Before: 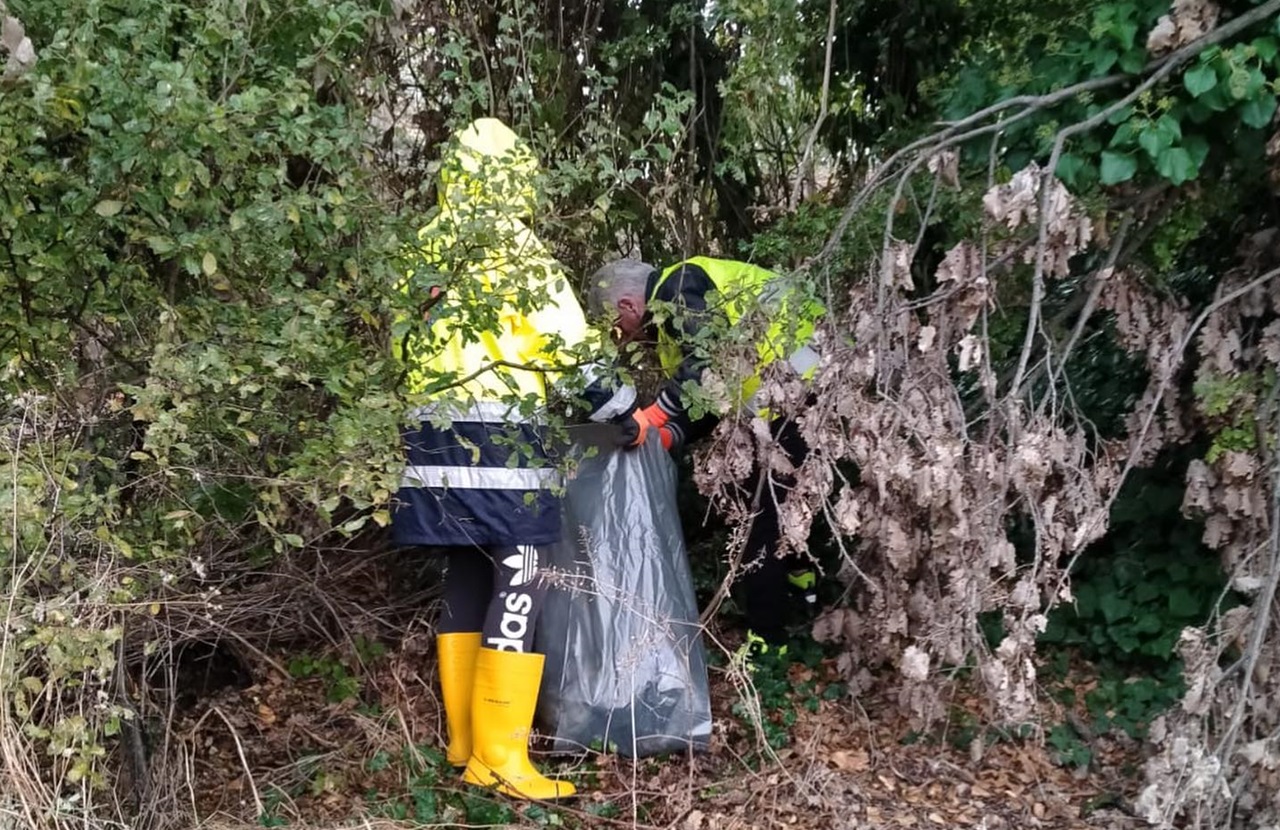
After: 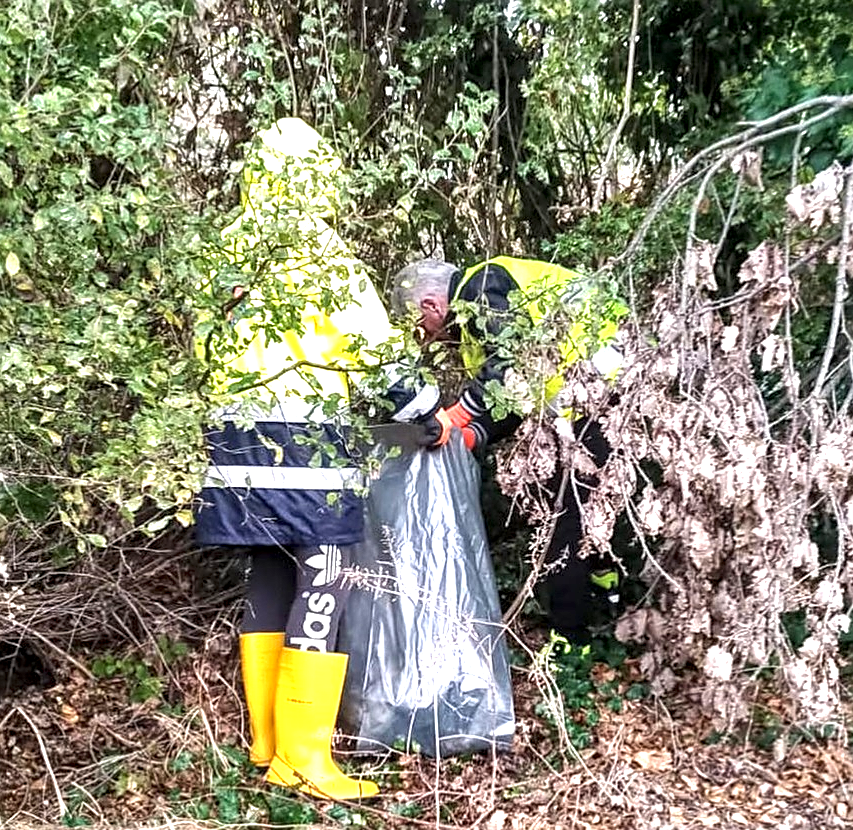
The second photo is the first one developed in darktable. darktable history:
local contrast: detail 144%
crop: left 15.419%, right 17.914%
sharpen: on, module defaults
exposure: black level correction 0, exposure 1.2 EV, compensate exposure bias true, compensate highlight preservation false
